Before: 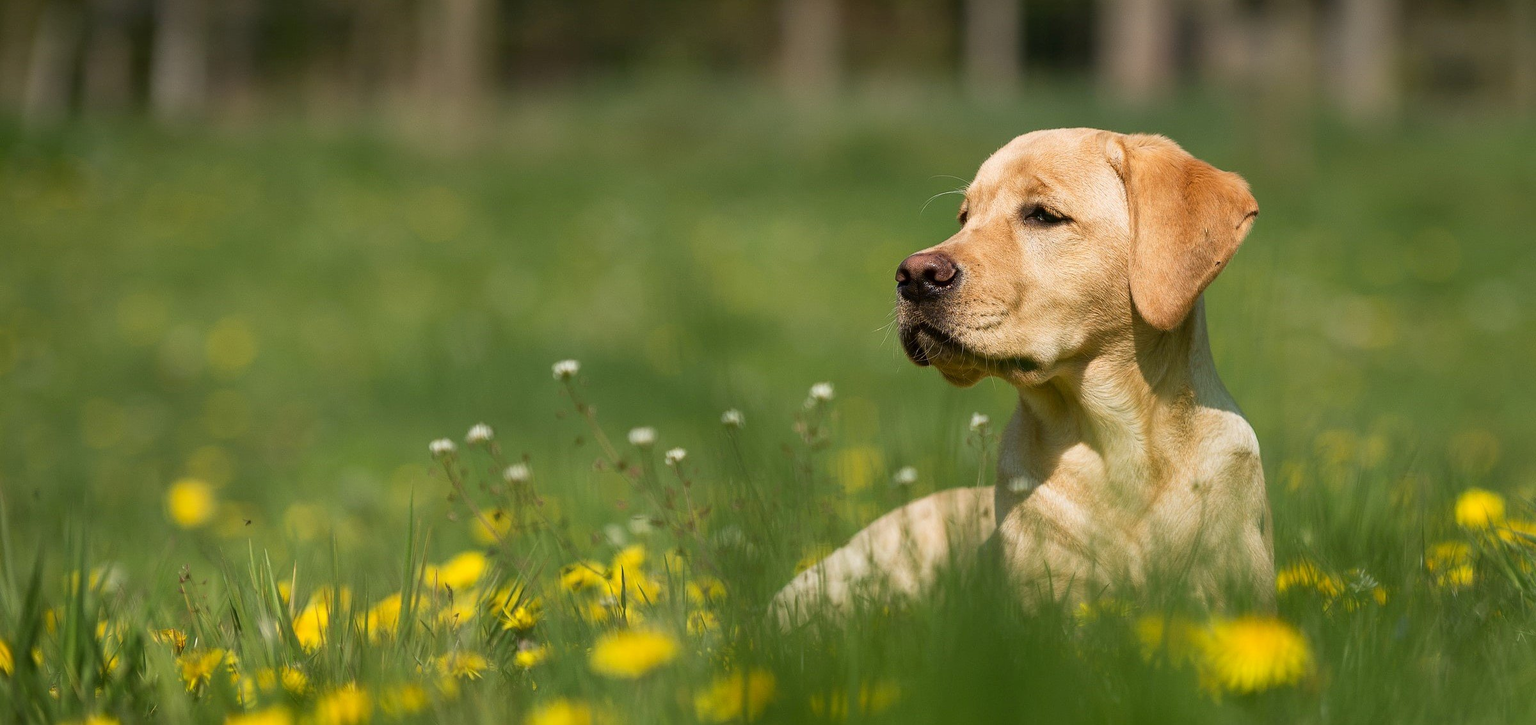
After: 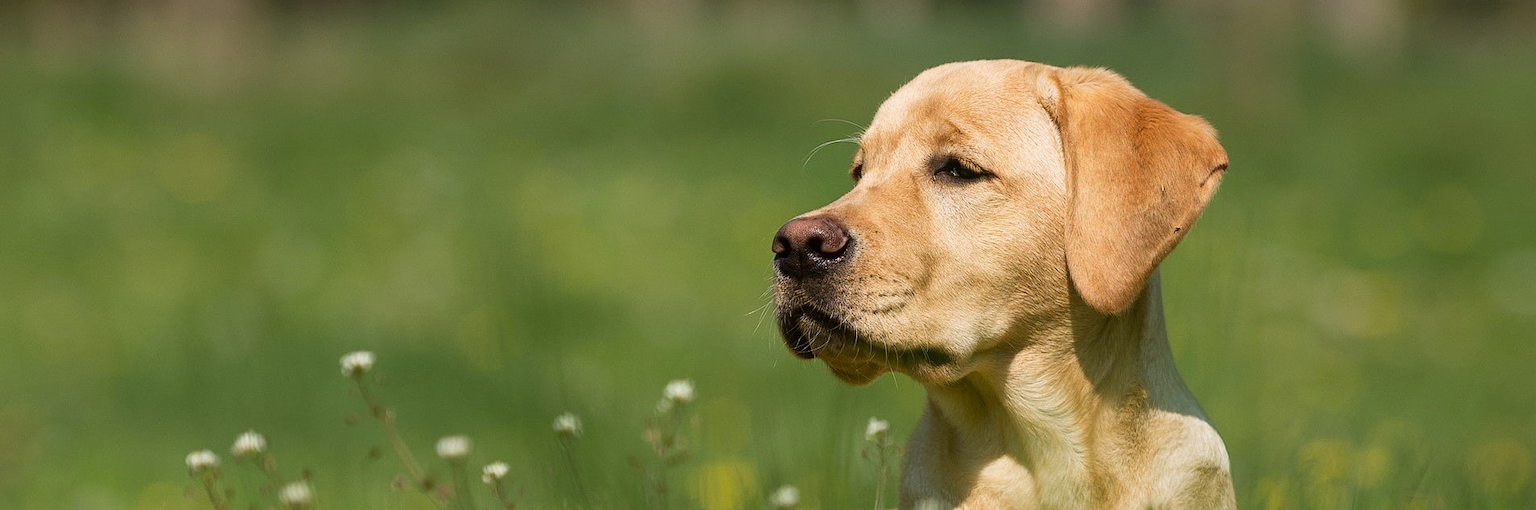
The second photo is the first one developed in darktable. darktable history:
crop: left 18.351%, top 11.123%, right 2.069%, bottom 32.872%
